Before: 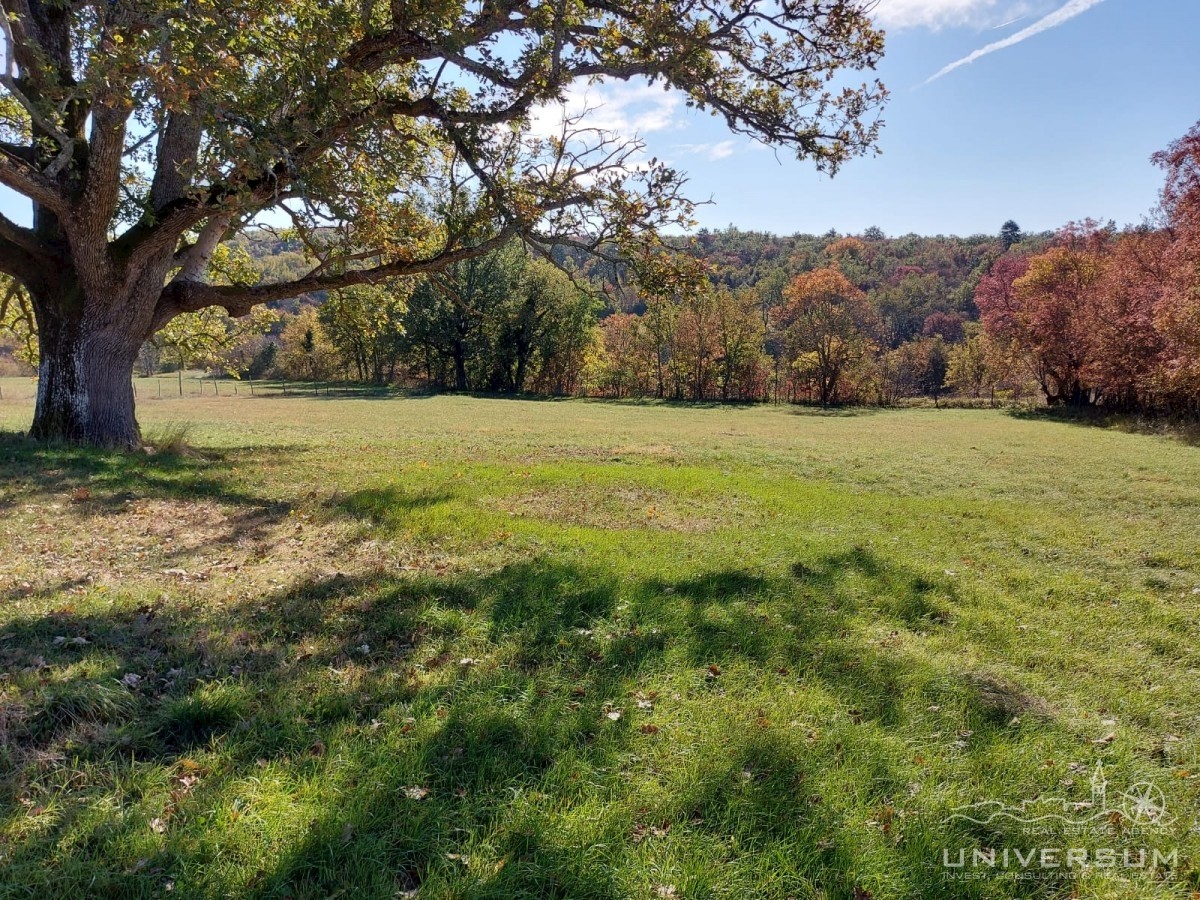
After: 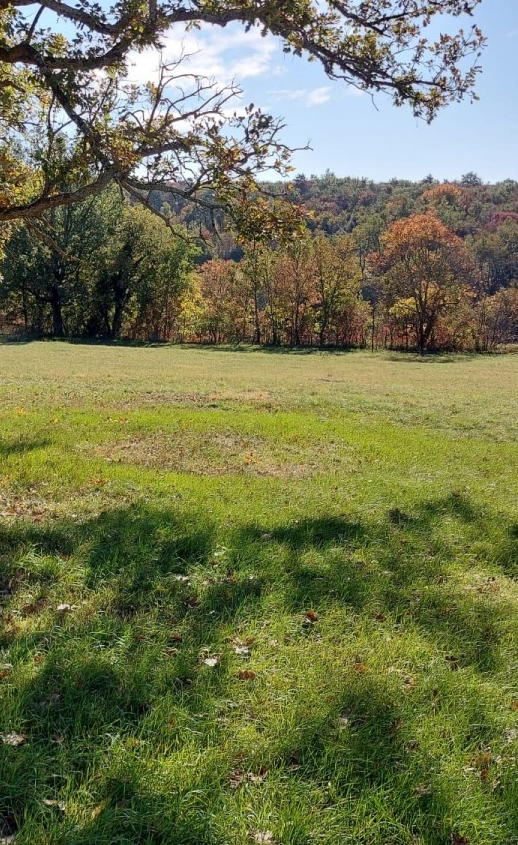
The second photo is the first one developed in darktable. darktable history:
crop: left 33.619%, top 6.068%, right 23.141%
tone equalizer: -7 EV 0.125 EV
